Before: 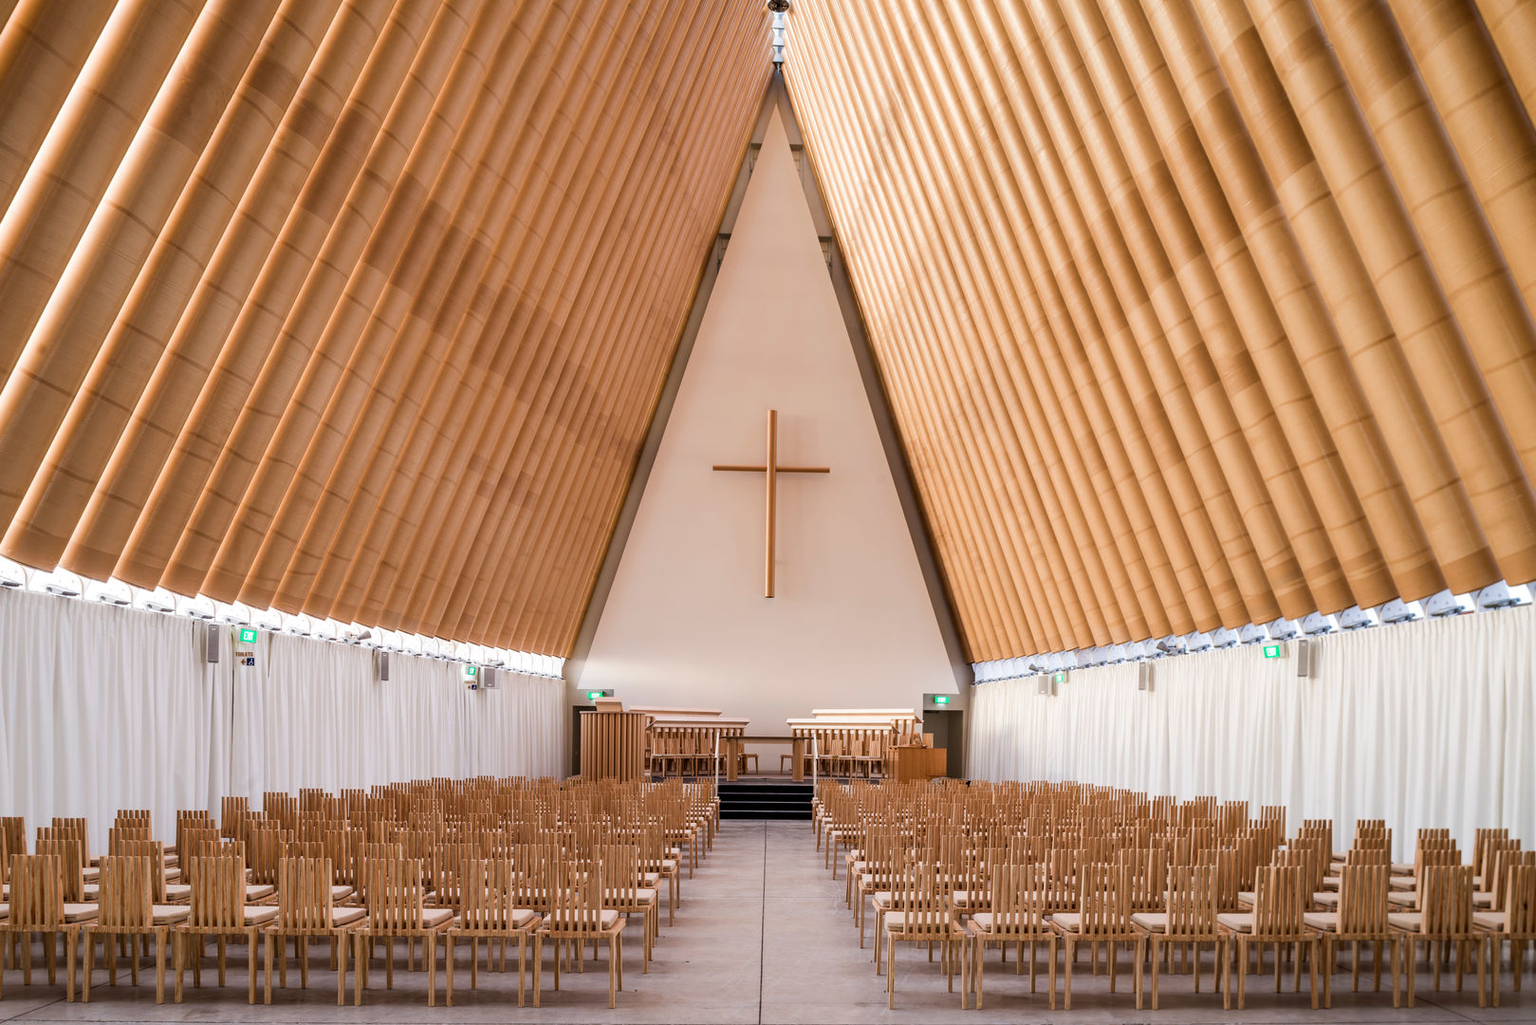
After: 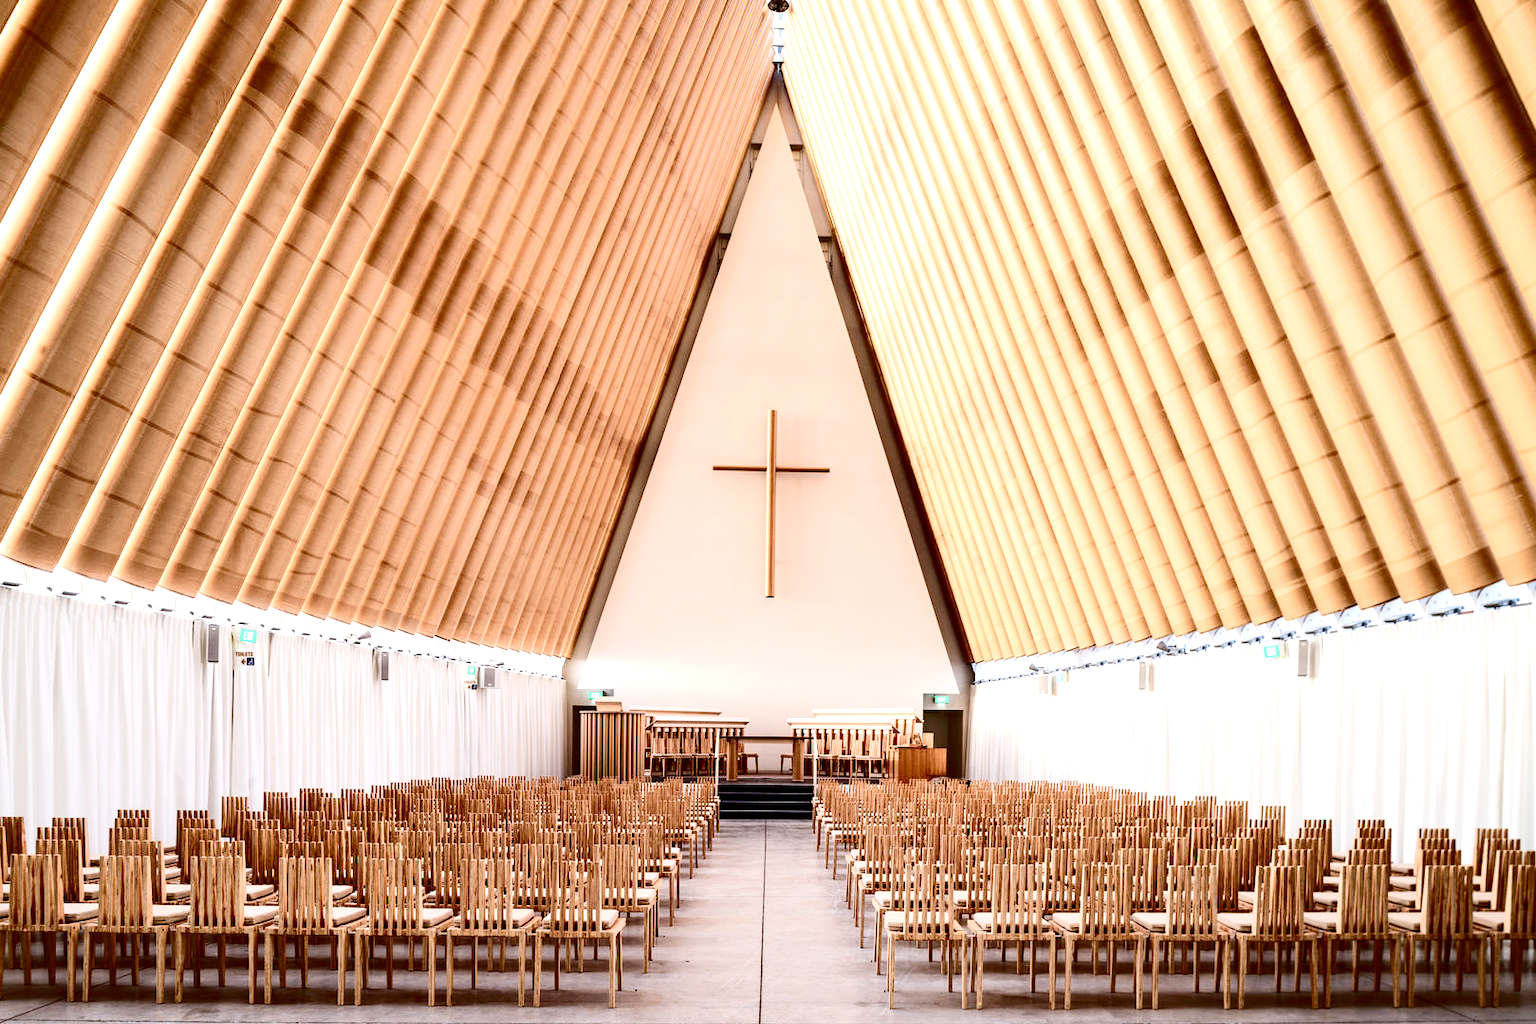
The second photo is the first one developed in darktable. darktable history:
exposure: black level correction 0, exposure 1.001 EV, compensate exposure bias true, compensate highlight preservation false
contrast brightness saturation: contrast 0.24, brightness -0.241, saturation 0.135
color balance rgb: perceptual saturation grading › global saturation 20%, perceptual saturation grading › highlights -49.435%, perceptual saturation grading › shadows 24.442%, global vibrance -7.632%, contrast -13.102%, saturation formula JzAzBz (2021)
